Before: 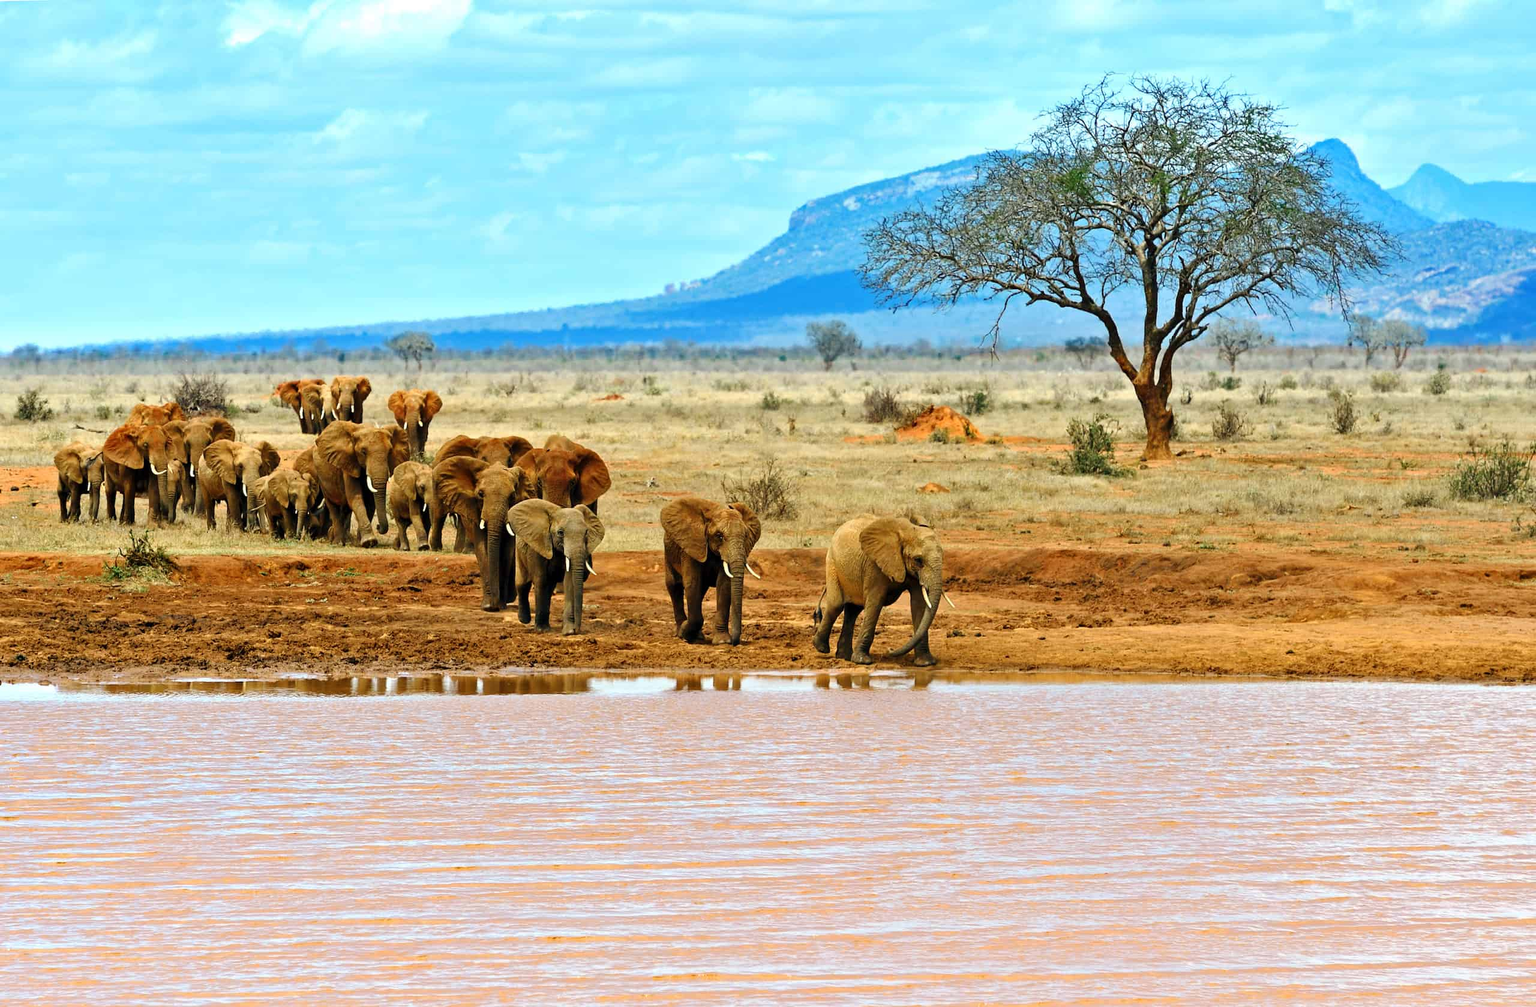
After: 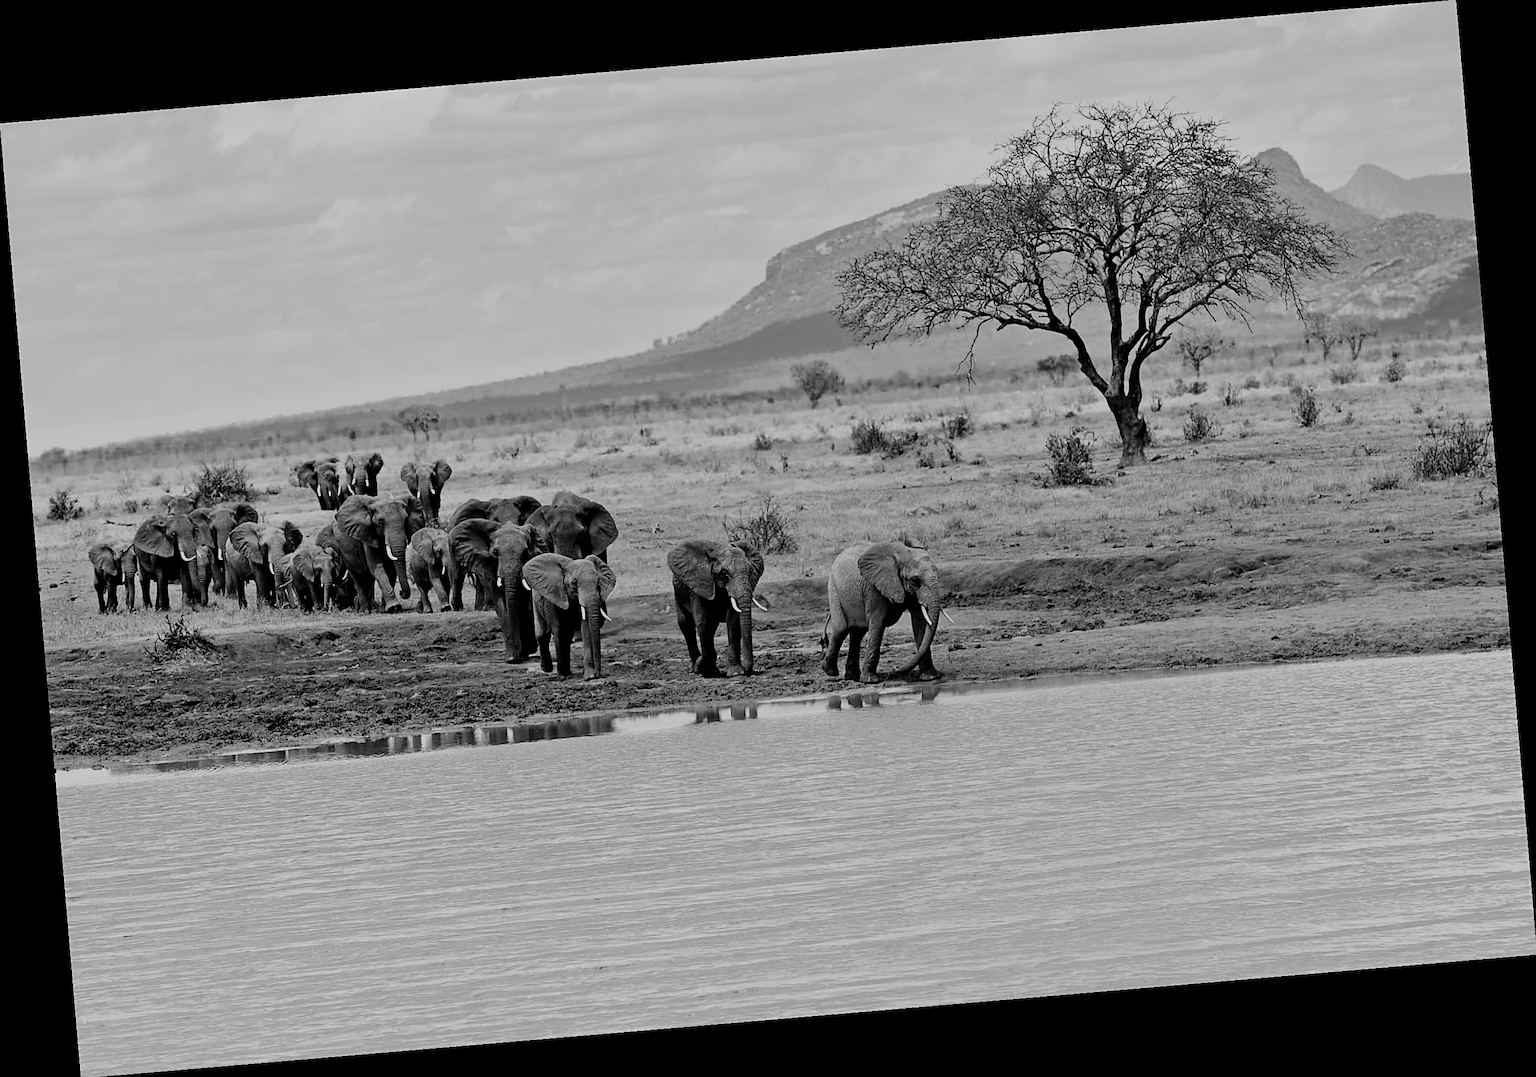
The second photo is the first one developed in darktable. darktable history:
rotate and perspective: rotation -4.86°, automatic cropping off
filmic rgb: middle gray luminance 29%, black relative exposure -10.3 EV, white relative exposure 5.5 EV, threshold 6 EV, target black luminance 0%, hardness 3.95, latitude 2.04%, contrast 1.132, highlights saturation mix 5%, shadows ↔ highlights balance 15.11%, add noise in highlights 0, preserve chrominance no, color science v3 (2019), use custom middle-gray values true, iterations of high-quality reconstruction 0, contrast in highlights soft, enable highlight reconstruction true
sharpen: on, module defaults
contrast brightness saturation: contrast 0.04, saturation 0.16
monochrome: a -3.63, b -0.465
